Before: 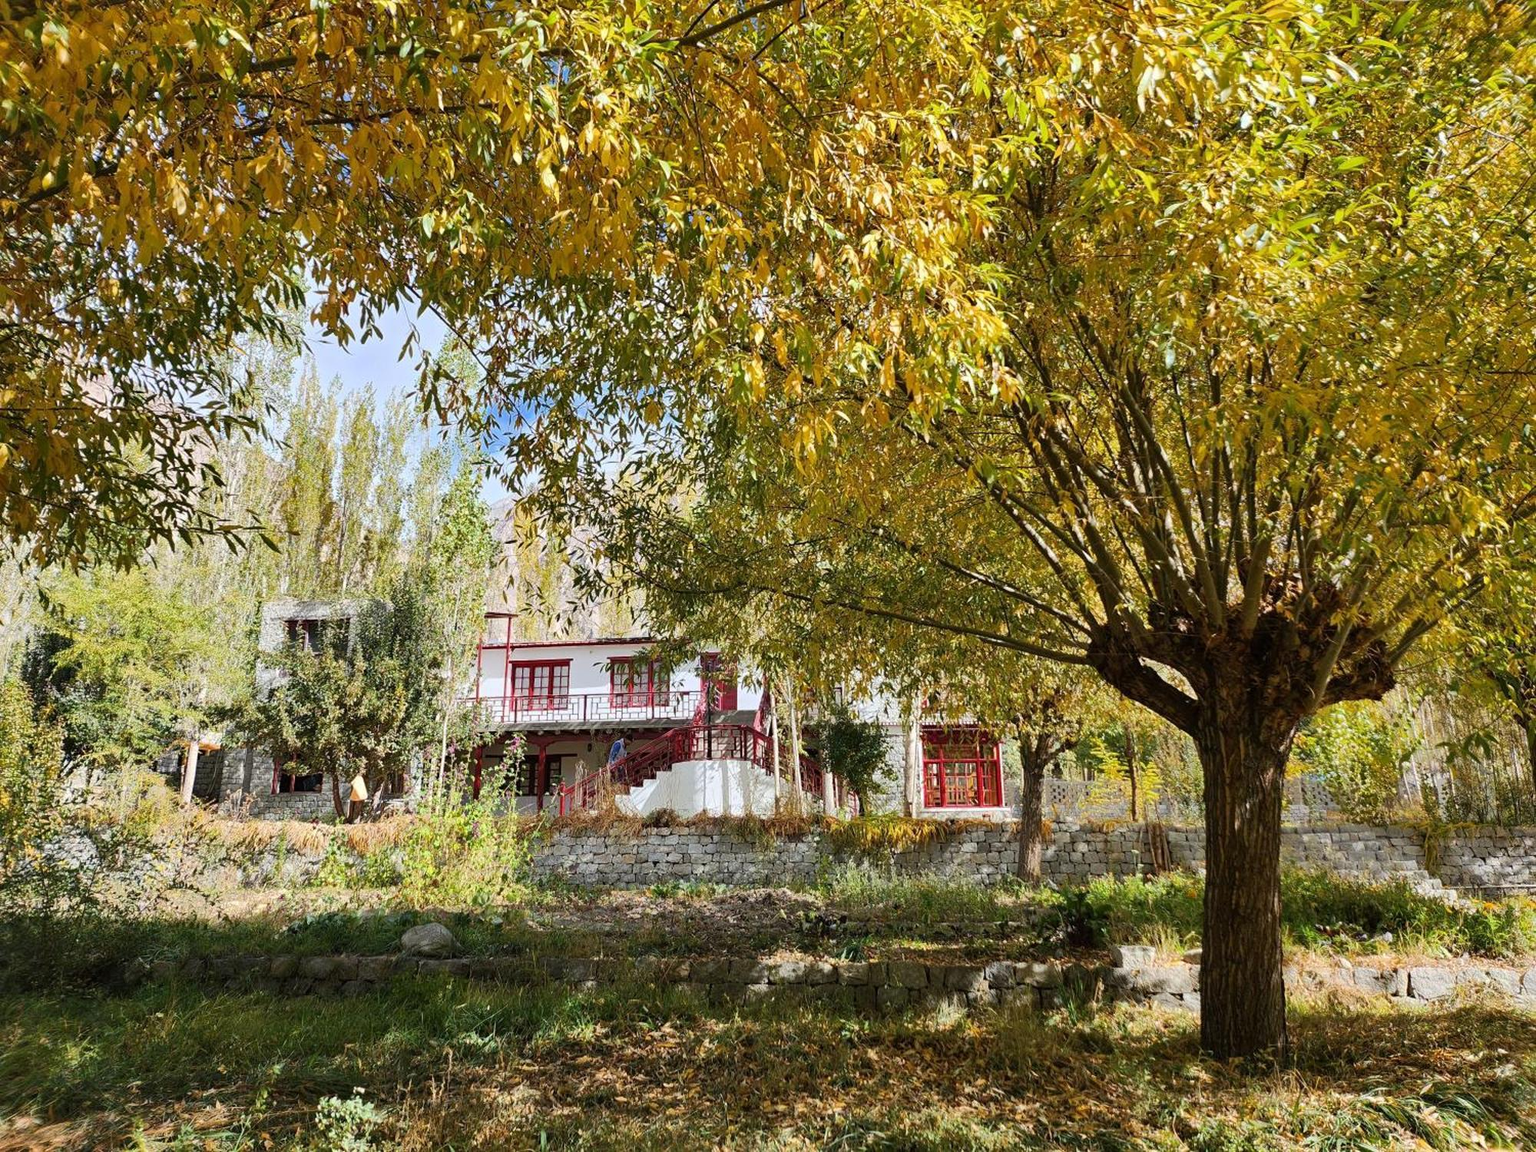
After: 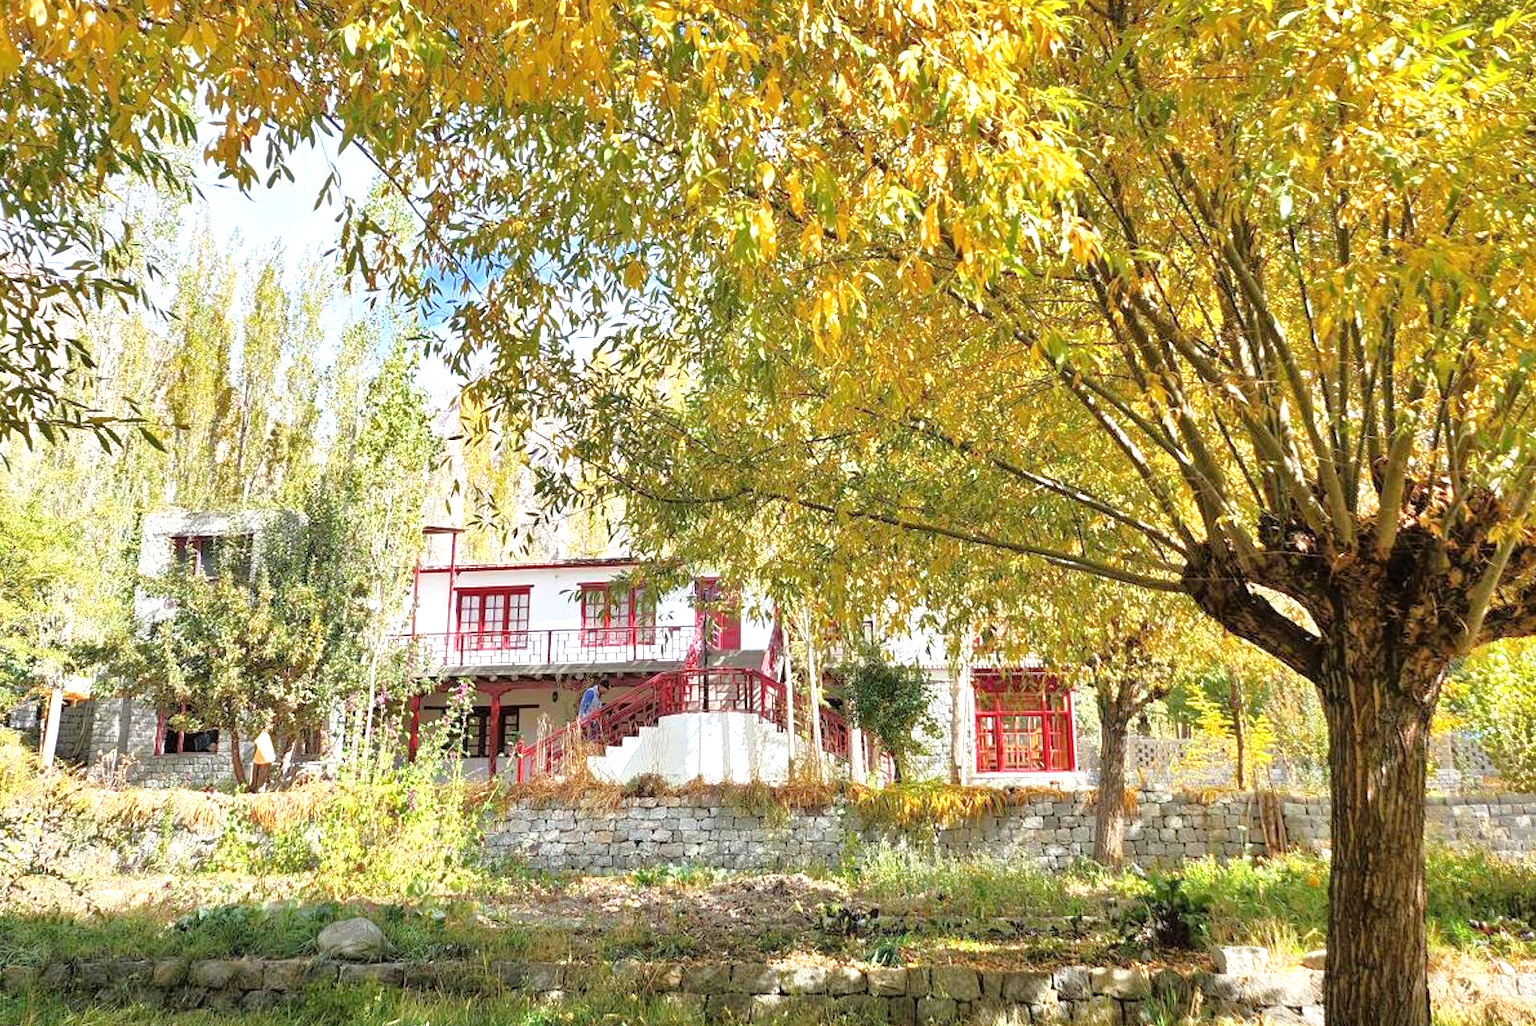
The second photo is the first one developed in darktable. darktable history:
exposure: black level correction 0, exposure 0.7 EV, compensate exposure bias true, compensate highlight preservation false
crop: left 9.712%, top 16.928%, right 10.845%, bottom 12.332%
tone equalizer: -7 EV 0.15 EV, -6 EV 0.6 EV, -5 EV 1.15 EV, -4 EV 1.33 EV, -3 EV 1.15 EV, -2 EV 0.6 EV, -1 EV 0.15 EV, mask exposure compensation -0.5 EV
